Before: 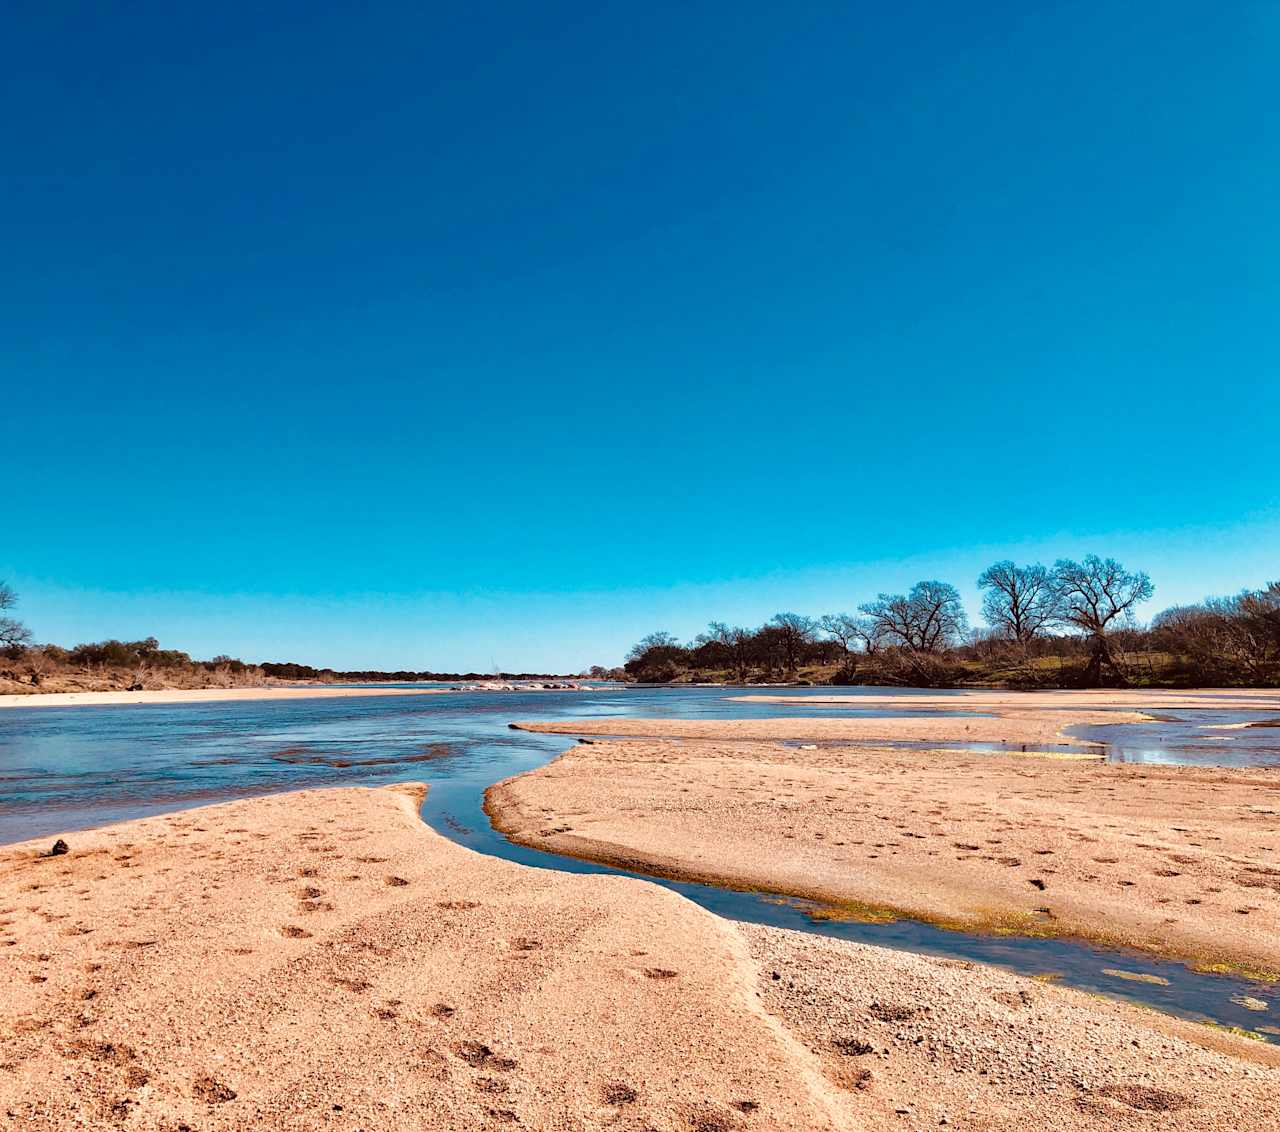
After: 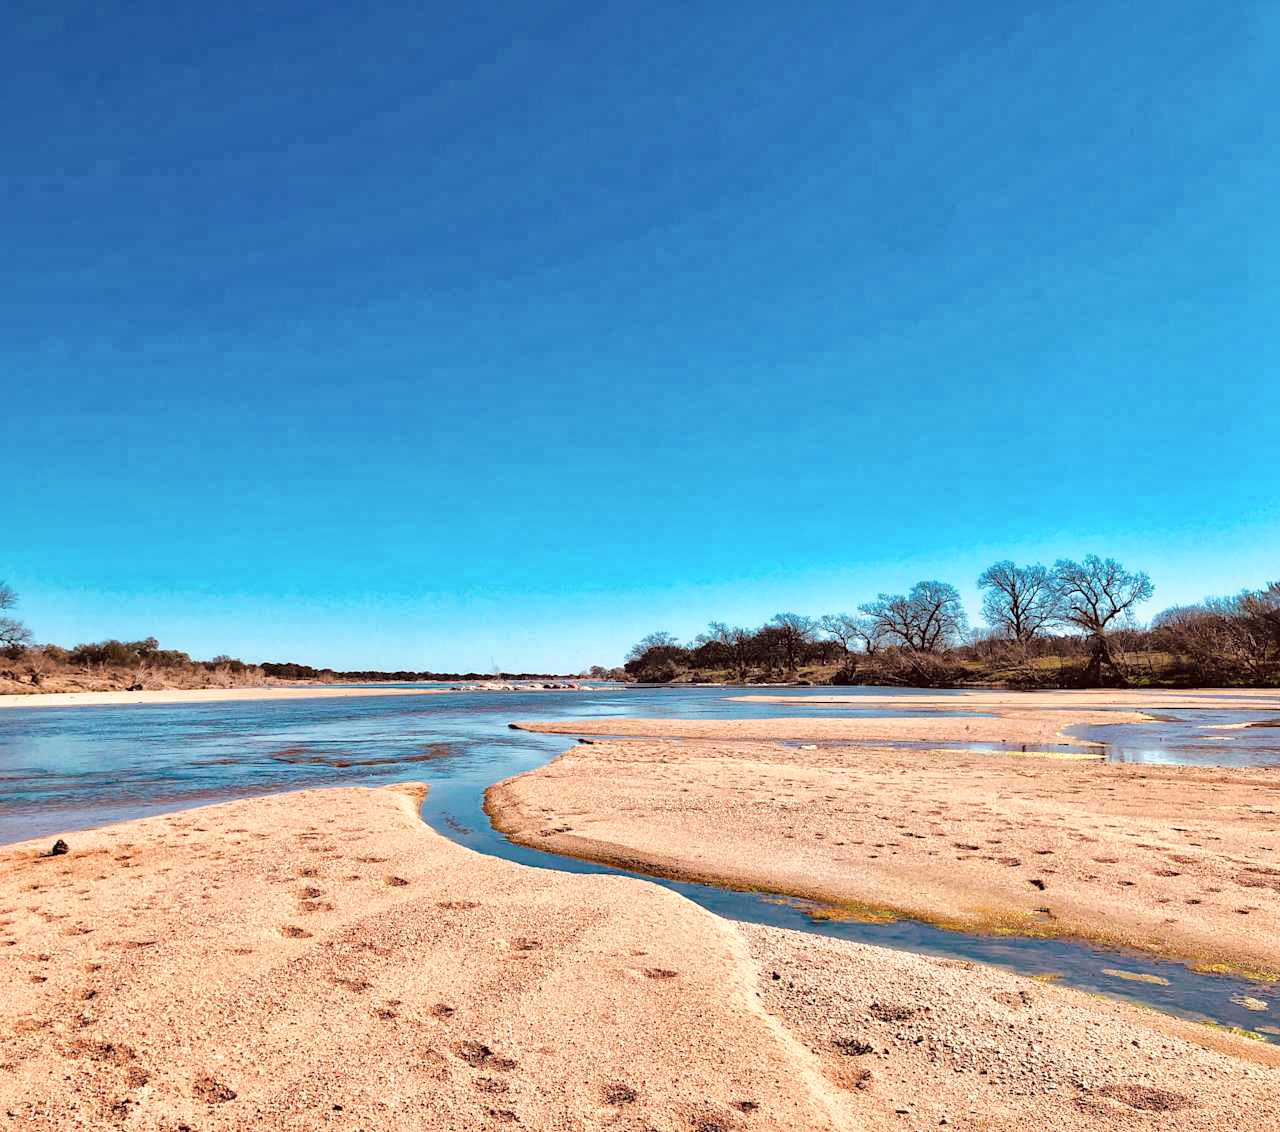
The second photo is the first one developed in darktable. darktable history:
global tonemap: drago (1, 100), detail 1
exposure: compensate highlight preservation false
